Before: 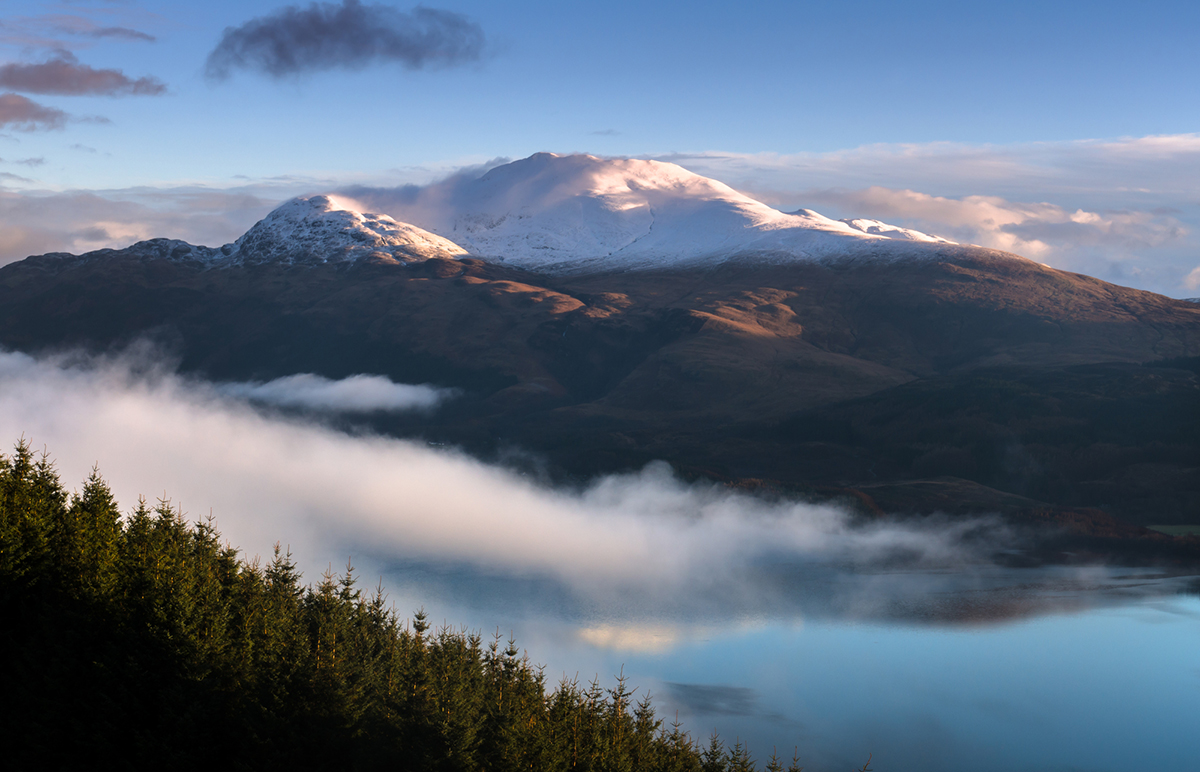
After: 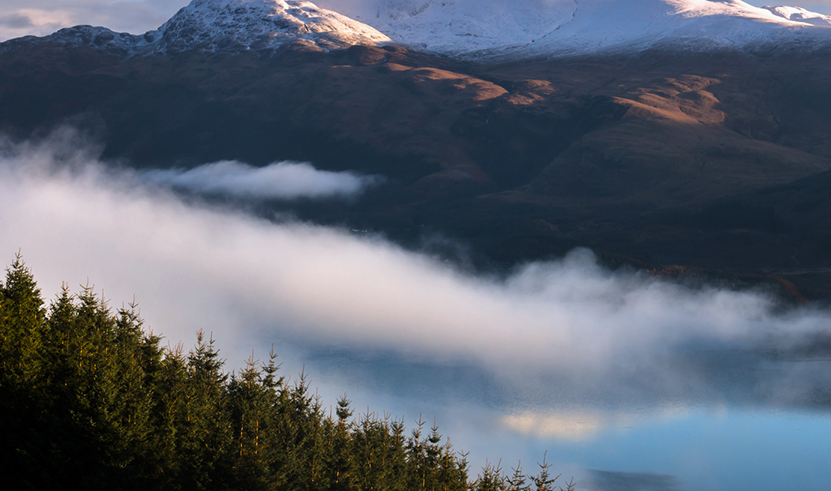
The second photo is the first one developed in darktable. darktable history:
crop: left 6.488%, top 27.668%, right 24.183%, bottom 8.656%
white balance: red 0.98, blue 1.034
exposure: exposure 0 EV, compensate highlight preservation false
